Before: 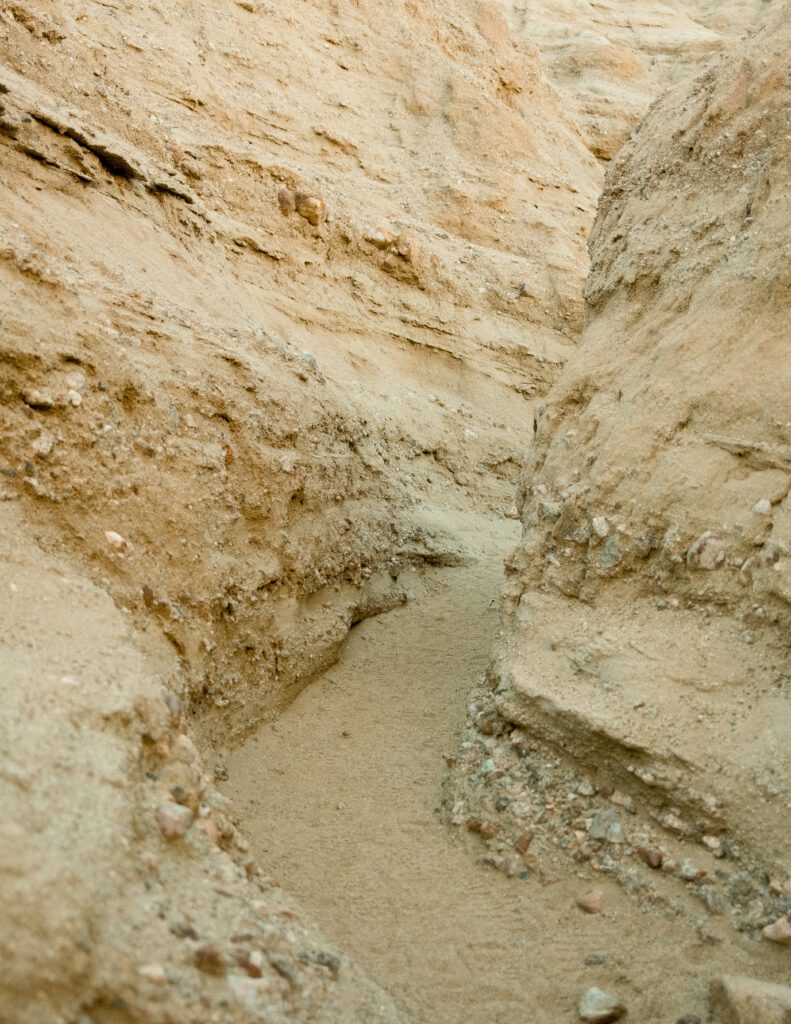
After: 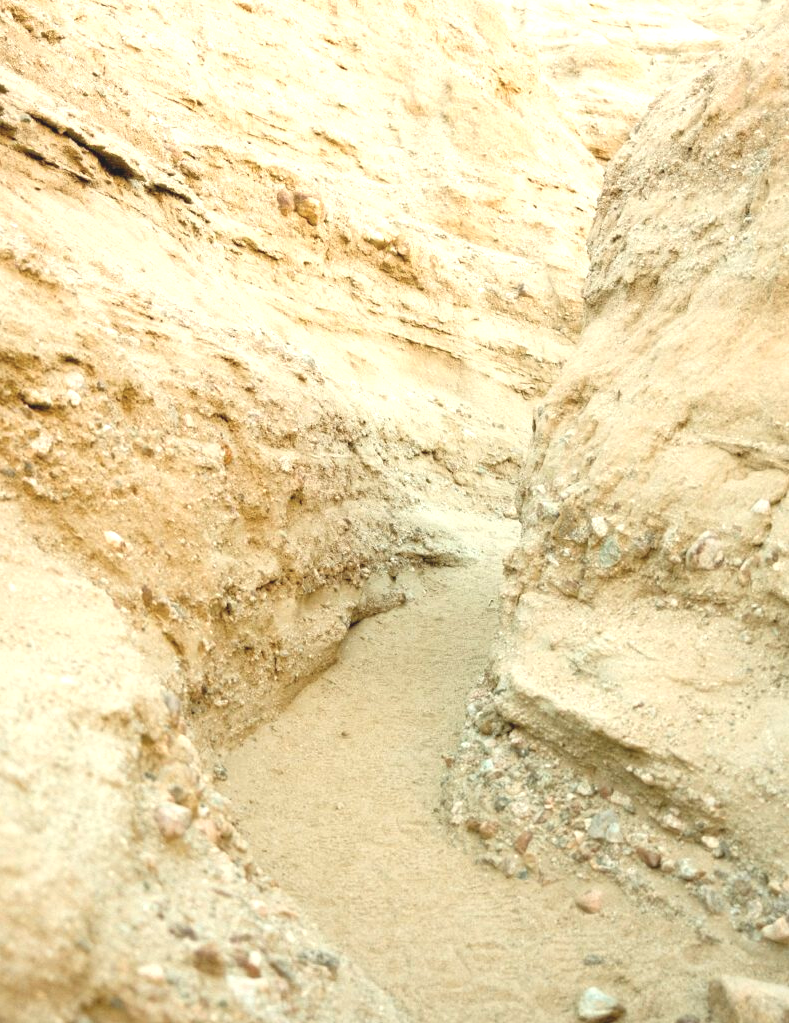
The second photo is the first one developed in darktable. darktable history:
crop and rotate: left 0.163%, bottom 0.012%
contrast brightness saturation: contrast -0.166, brightness 0.049, saturation -0.138
exposure: exposure 1.27 EV, compensate highlight preservation false
